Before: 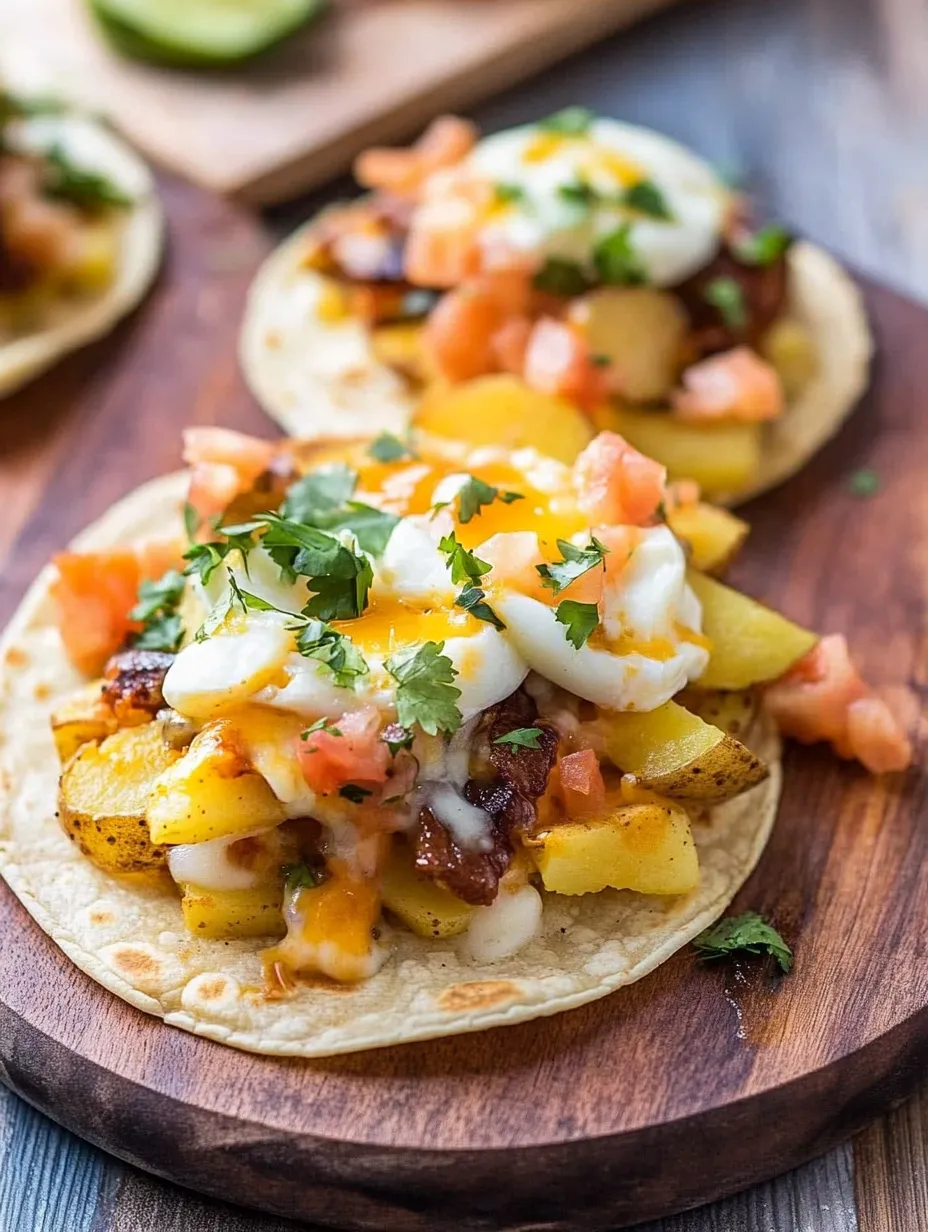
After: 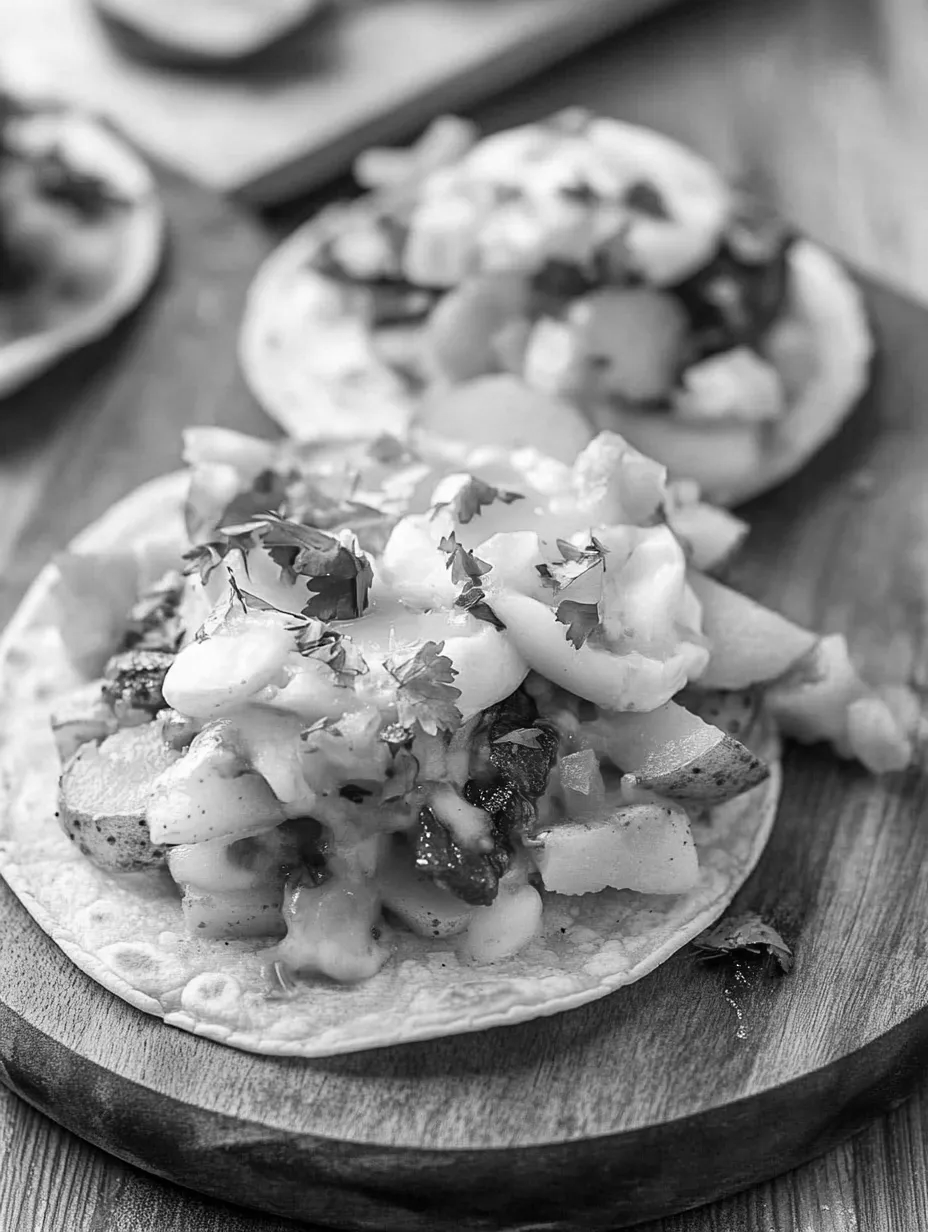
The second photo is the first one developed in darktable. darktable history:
sharpen: radius 5.366, amount 0.31, threshold 26.543
color zones: curves: ch1 [(0, -0.394) (0.143, -0.394) (0.286, -0.394) (0.429, -0.392) (0.571, -0.391) (0.714, -0.391) (0.857, -0.391) (1, -0.394)]
